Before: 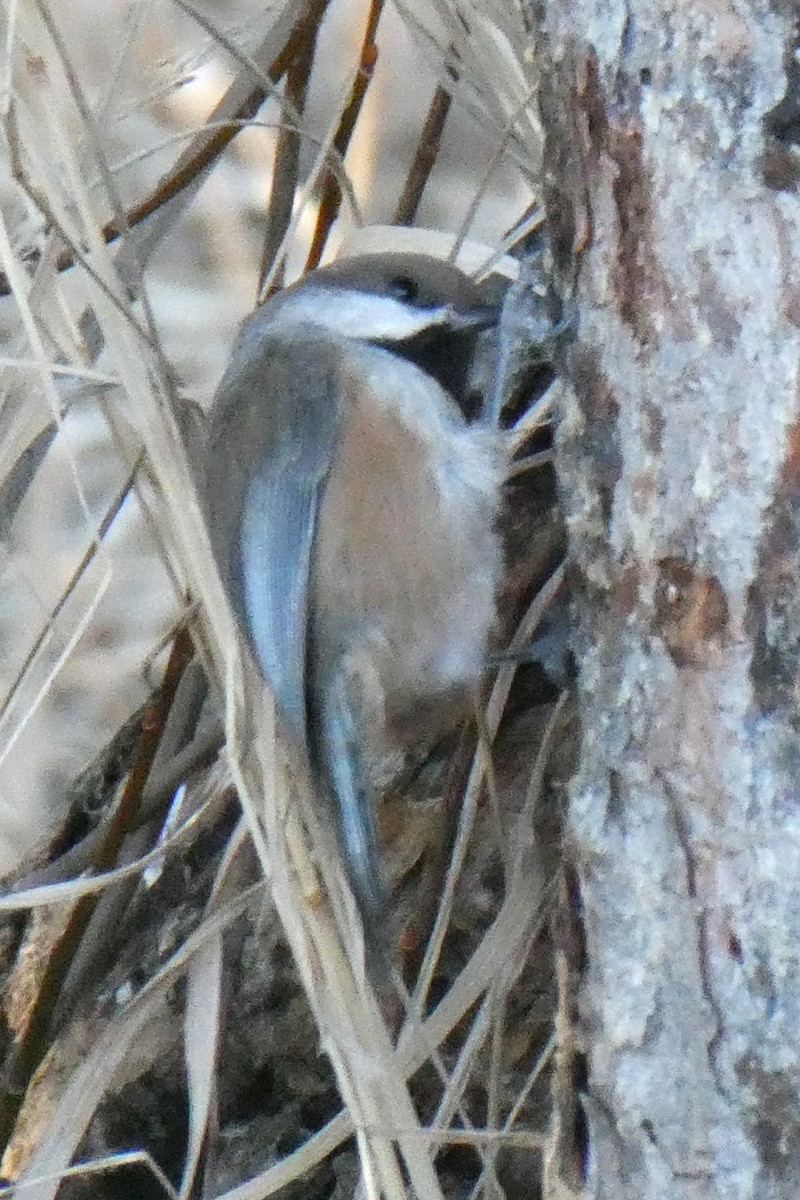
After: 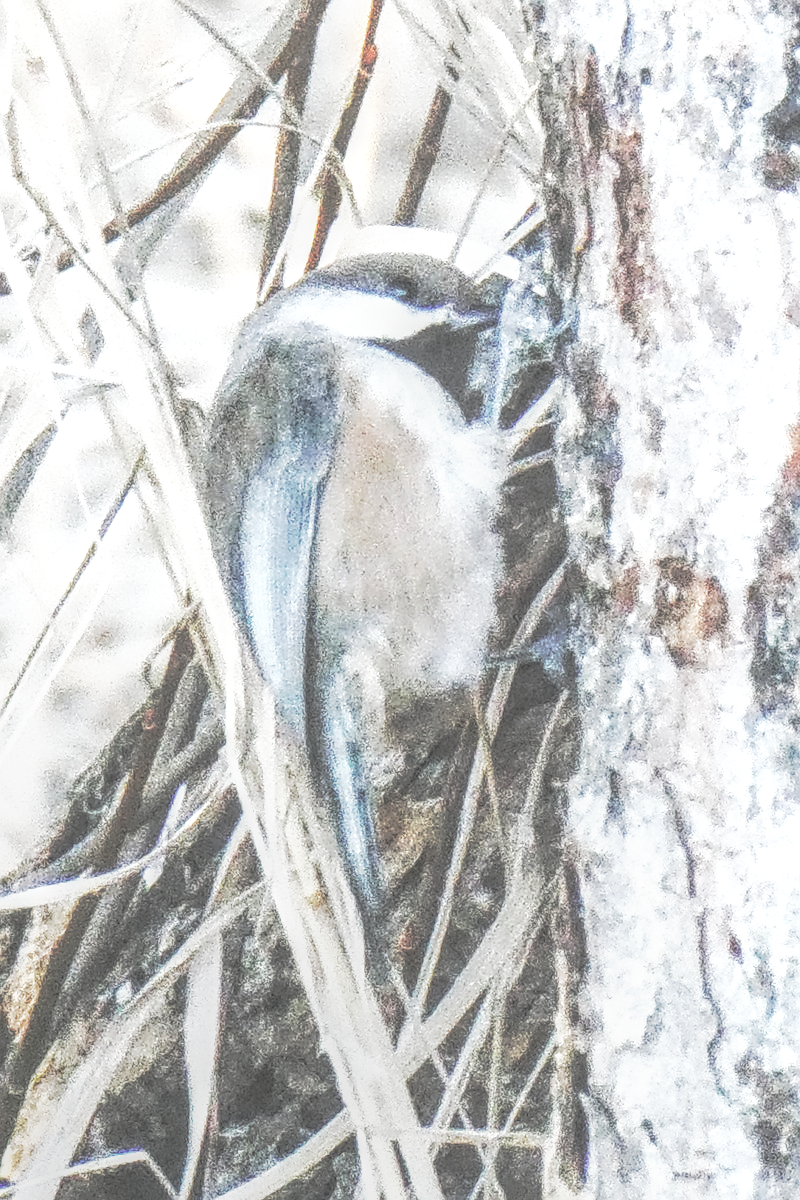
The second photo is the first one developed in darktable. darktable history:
base curve: curves: ch0 [(0, 0.015) (0.085, 0.116) (0.134, 0.298) (0.19, 0.545) (0.296, 0.764) (0.599, 0.982) (1, 1)], preserve colors none
local contrast: highlights 20%, shadows 29%, detail 199%, midtone range 0.2
contrast brightness saturation: brightness 0.189, saturation -0.505
sharpen: on, module defaults
